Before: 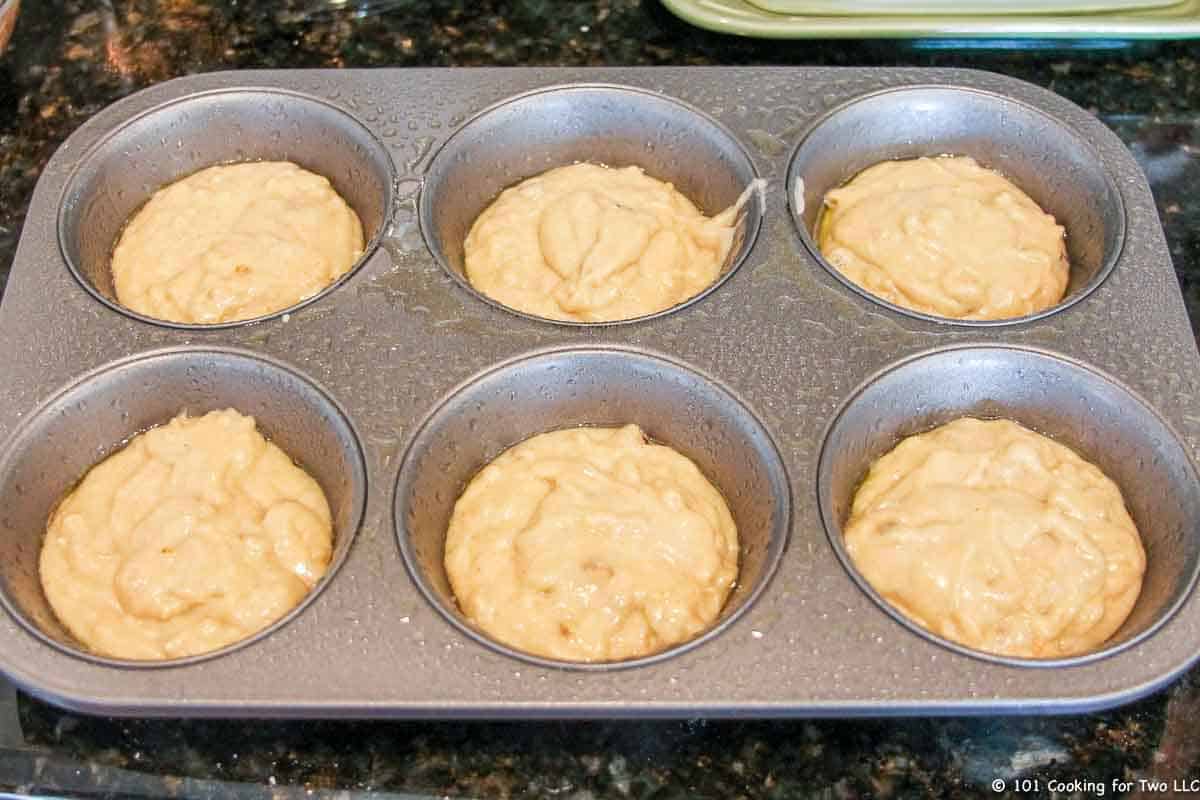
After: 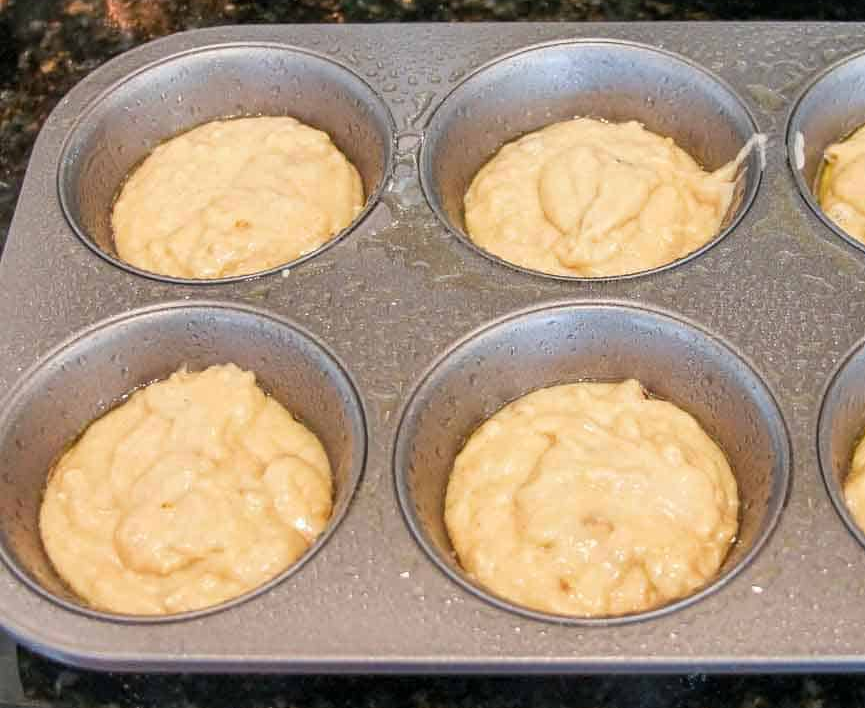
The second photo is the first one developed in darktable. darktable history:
crop: top 5.747%, right 27.836%, bottom 5.708%
